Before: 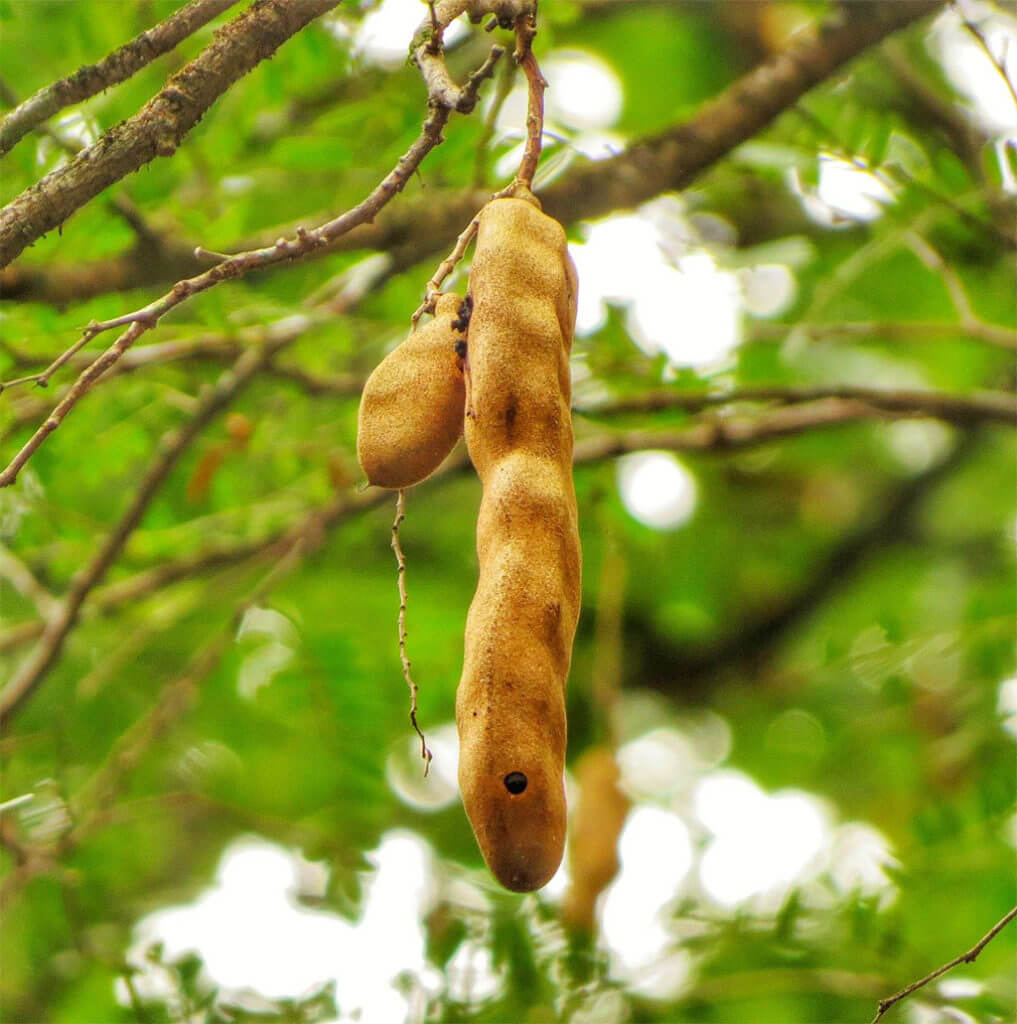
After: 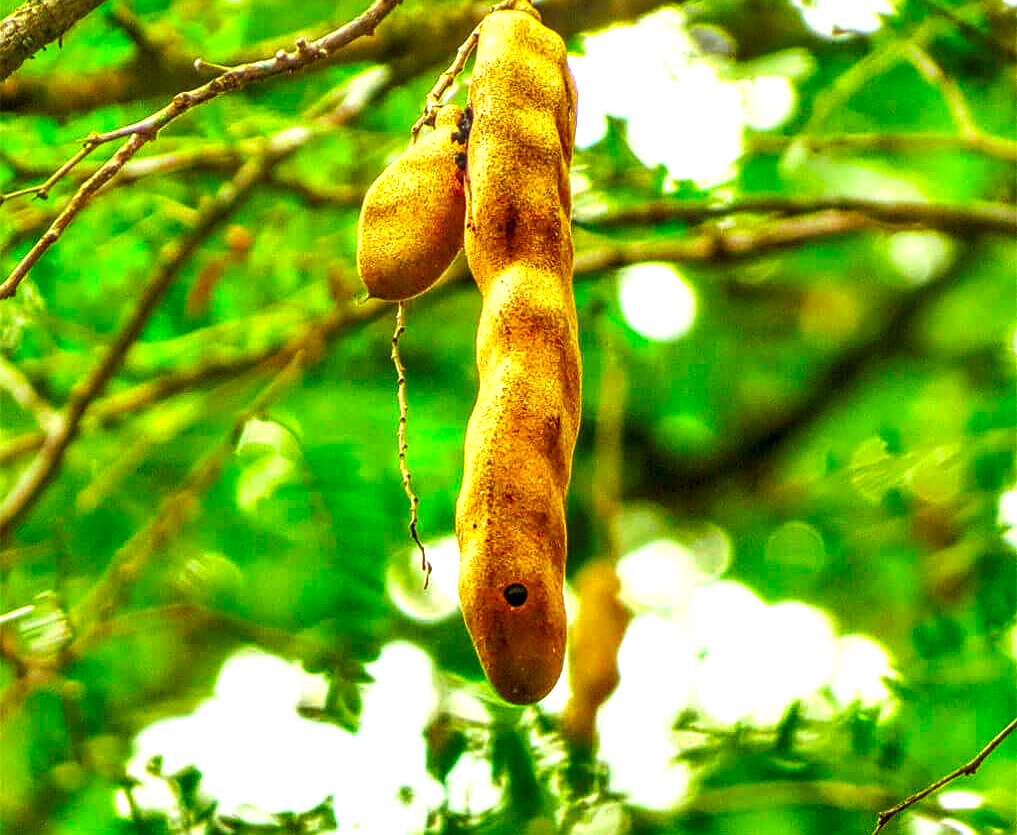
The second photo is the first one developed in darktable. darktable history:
sharpen: on, module defaults
crop and rotate: top 18.38%
exposure: black level correction 0, exposure 0.701 EV, compensate exposure bias true, compensate highlight preservation false
color correction: highlights a* -7.43, highlights b* 1.31, shadows a* -3.02, saturation 1.41
local contrast: highlights 27%, detail 150%
shadows and highlights: shadows 52.6, soften with gaussian
